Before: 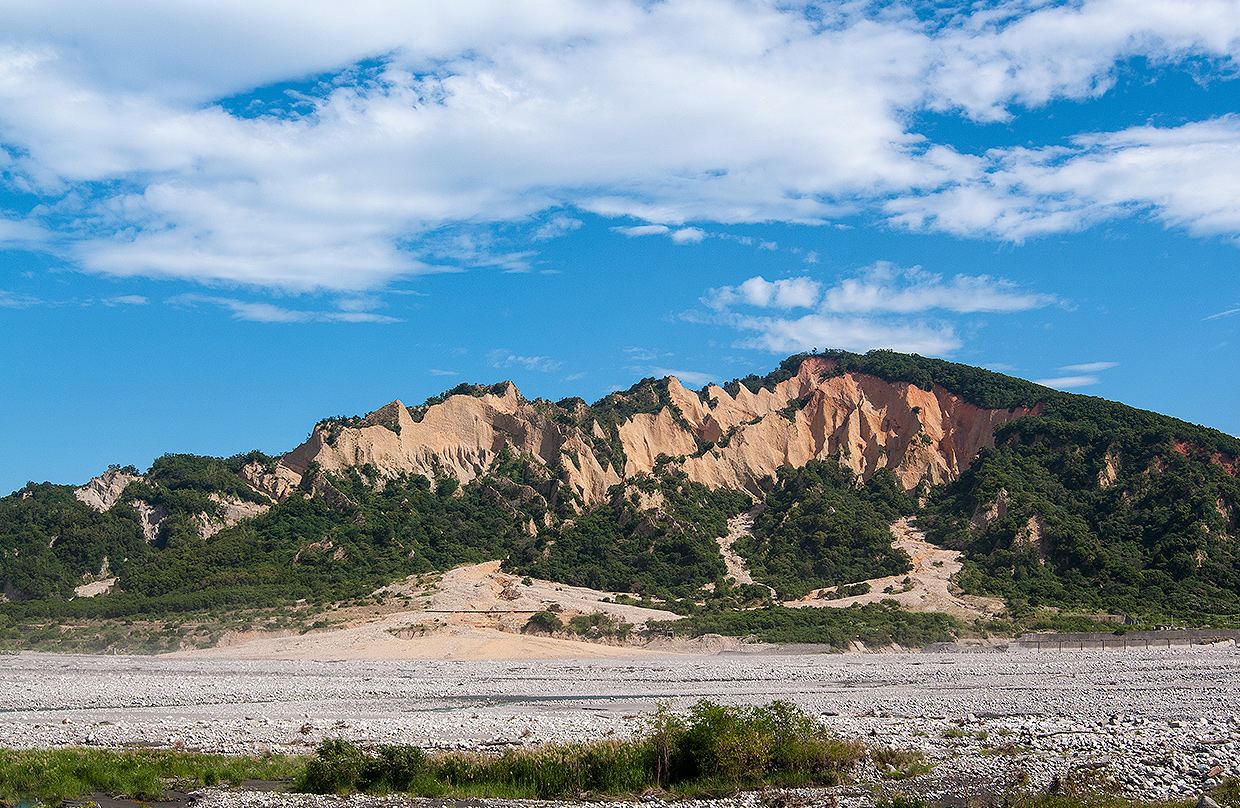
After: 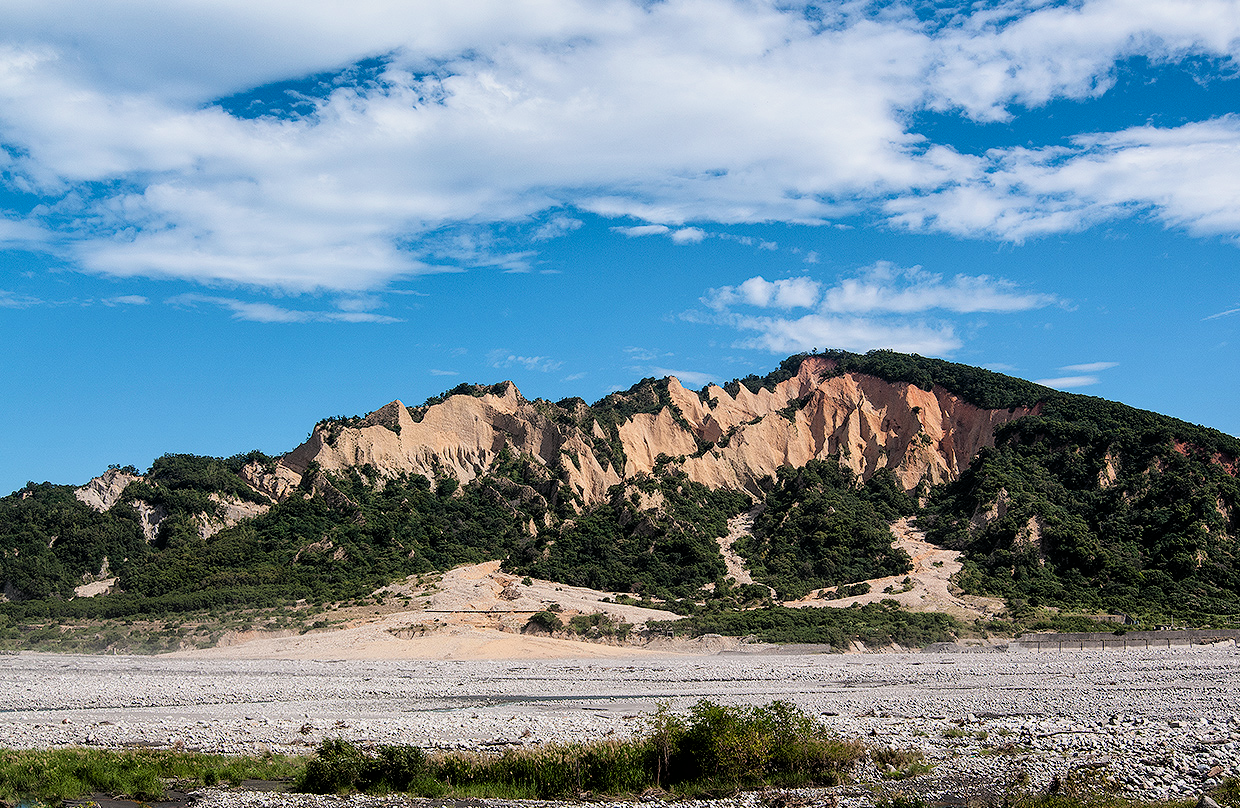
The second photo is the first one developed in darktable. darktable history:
shadows and highlights: shadows 49, highlights -41, soften with gaussian
filmic rgb: black relative exposure -4.93 EV, white relative exposure 2.84 EV, hardness 3.72
